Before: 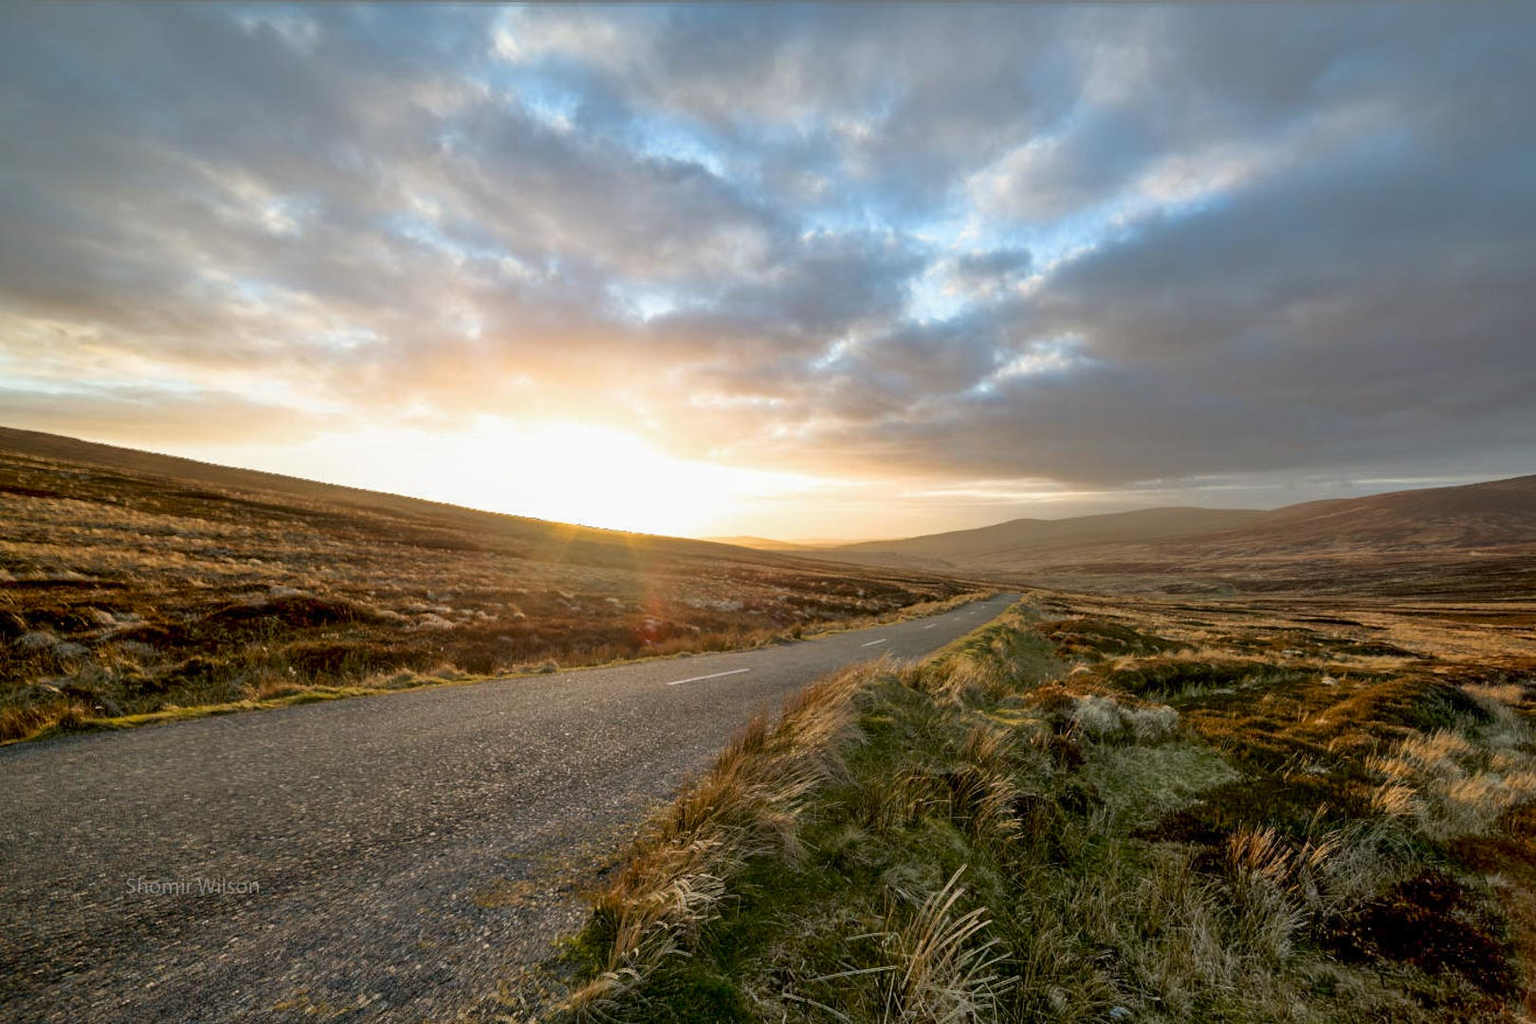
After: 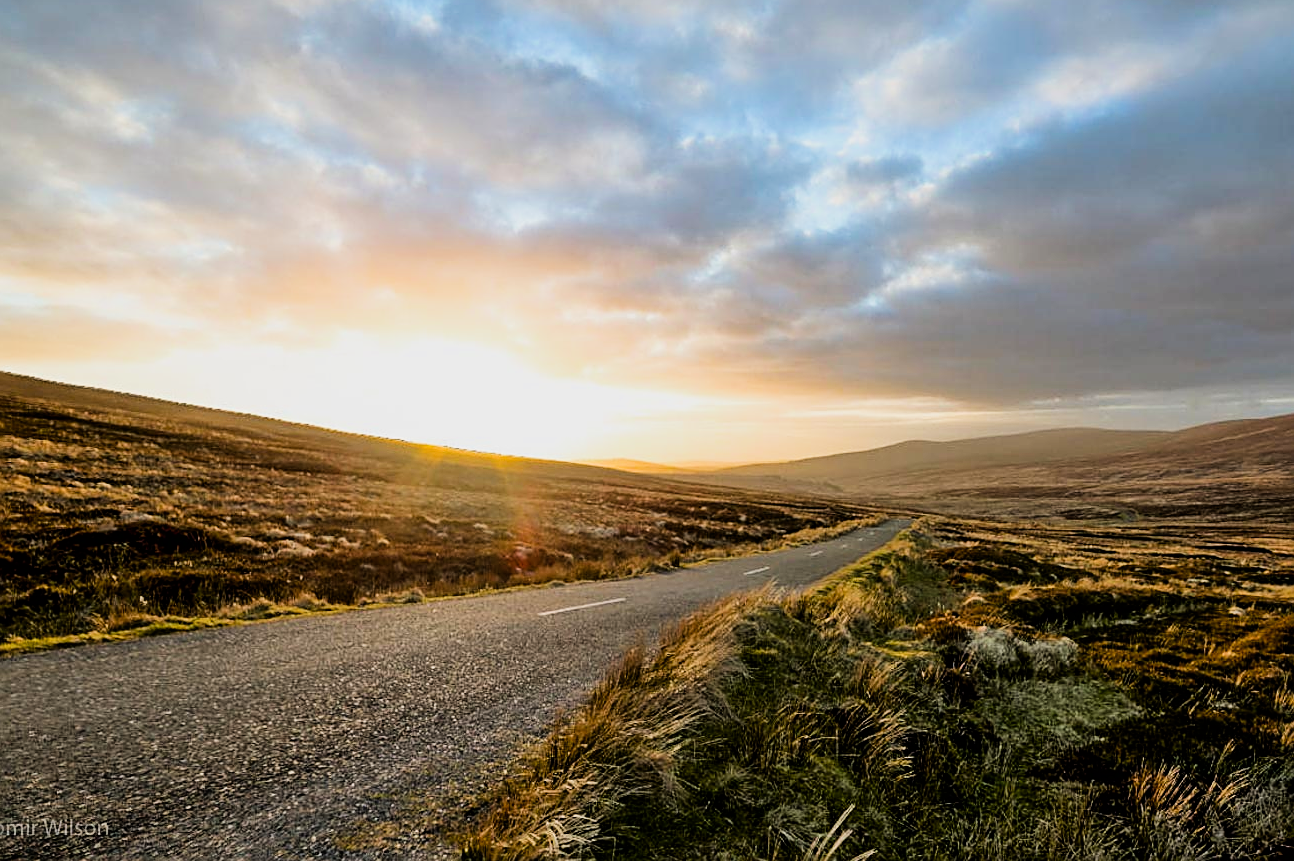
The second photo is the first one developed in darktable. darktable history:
crop and rotate: left 10.226%, top 9.936%, right 9.875%, bottom 10.273%
filmic rgb: black relative exposure -7.49 EV, white relative exposure 4.99 EV, hardness 3.33, contrast 1.297, preserve chrominance max RGB
color balance rgb: linear chroma grading › global chroma 9.068%, perceptual saturation grading › global saturation 0.519%, perceptual brilliance grading › highlights 9.971%, perceptual brilliance grading › mid-tones 5.101%, global vibrance 20%
sharpen: amount 0.56
tone equalizer: -7 EV 0.135 EV, edges refinement/feathering 500, mask exposure compensation -1.57 EV, preserve details no
